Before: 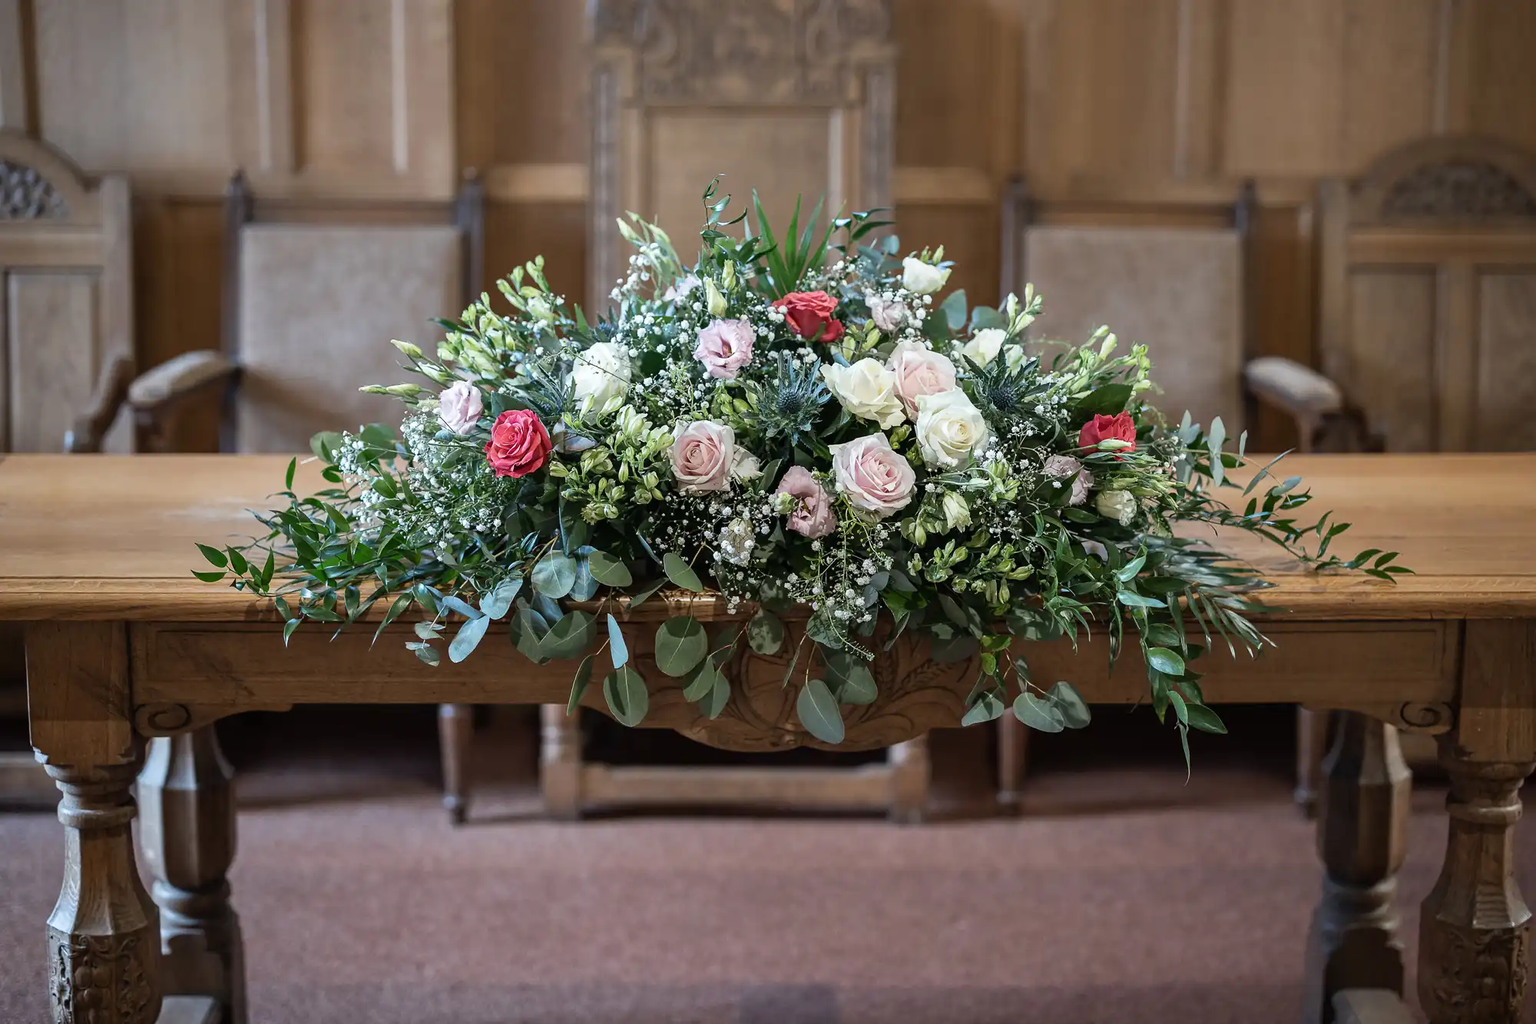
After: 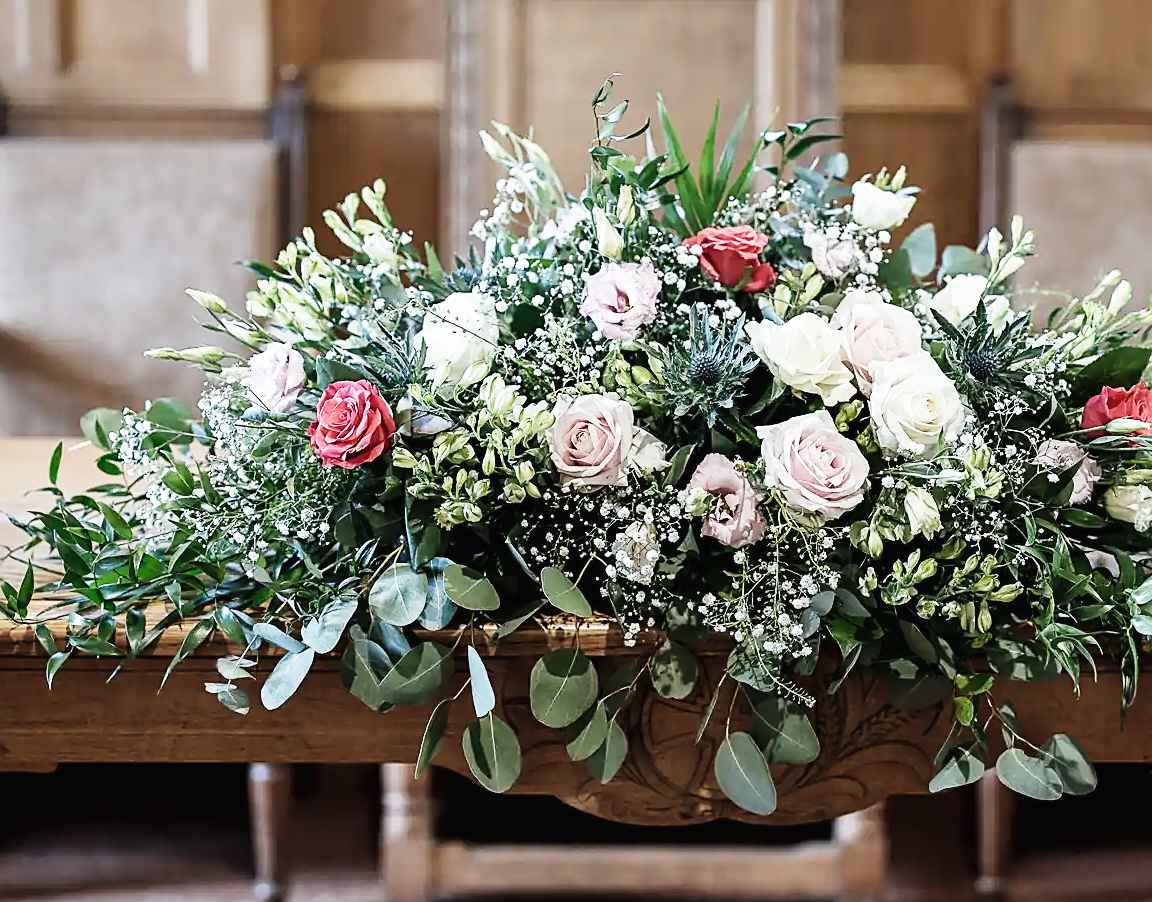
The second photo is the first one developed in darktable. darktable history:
sharpen: on, module defaults
contrast brightness saturation: saturation -0.066
base curve: curves: ch0 [(0, 0.003) (0.001, 0.002) (0.006, 0.004) (0.02, 0.022) (0.048, 0.086) (0.094, 0.234) (0.162, 0.431) (0.258, 0.629) (0.385, 0.8) (0.548, 0.918) (0.751, 0.988) (1, 1)], preserve colors none
exposure: exposure -0.418 EV, compensate highlight preservation false
color correction: highlights b* 0.003, saturation 0.824
crop: left 16.188%, top 11.494%, right 26.201%, bottom 20.807%
